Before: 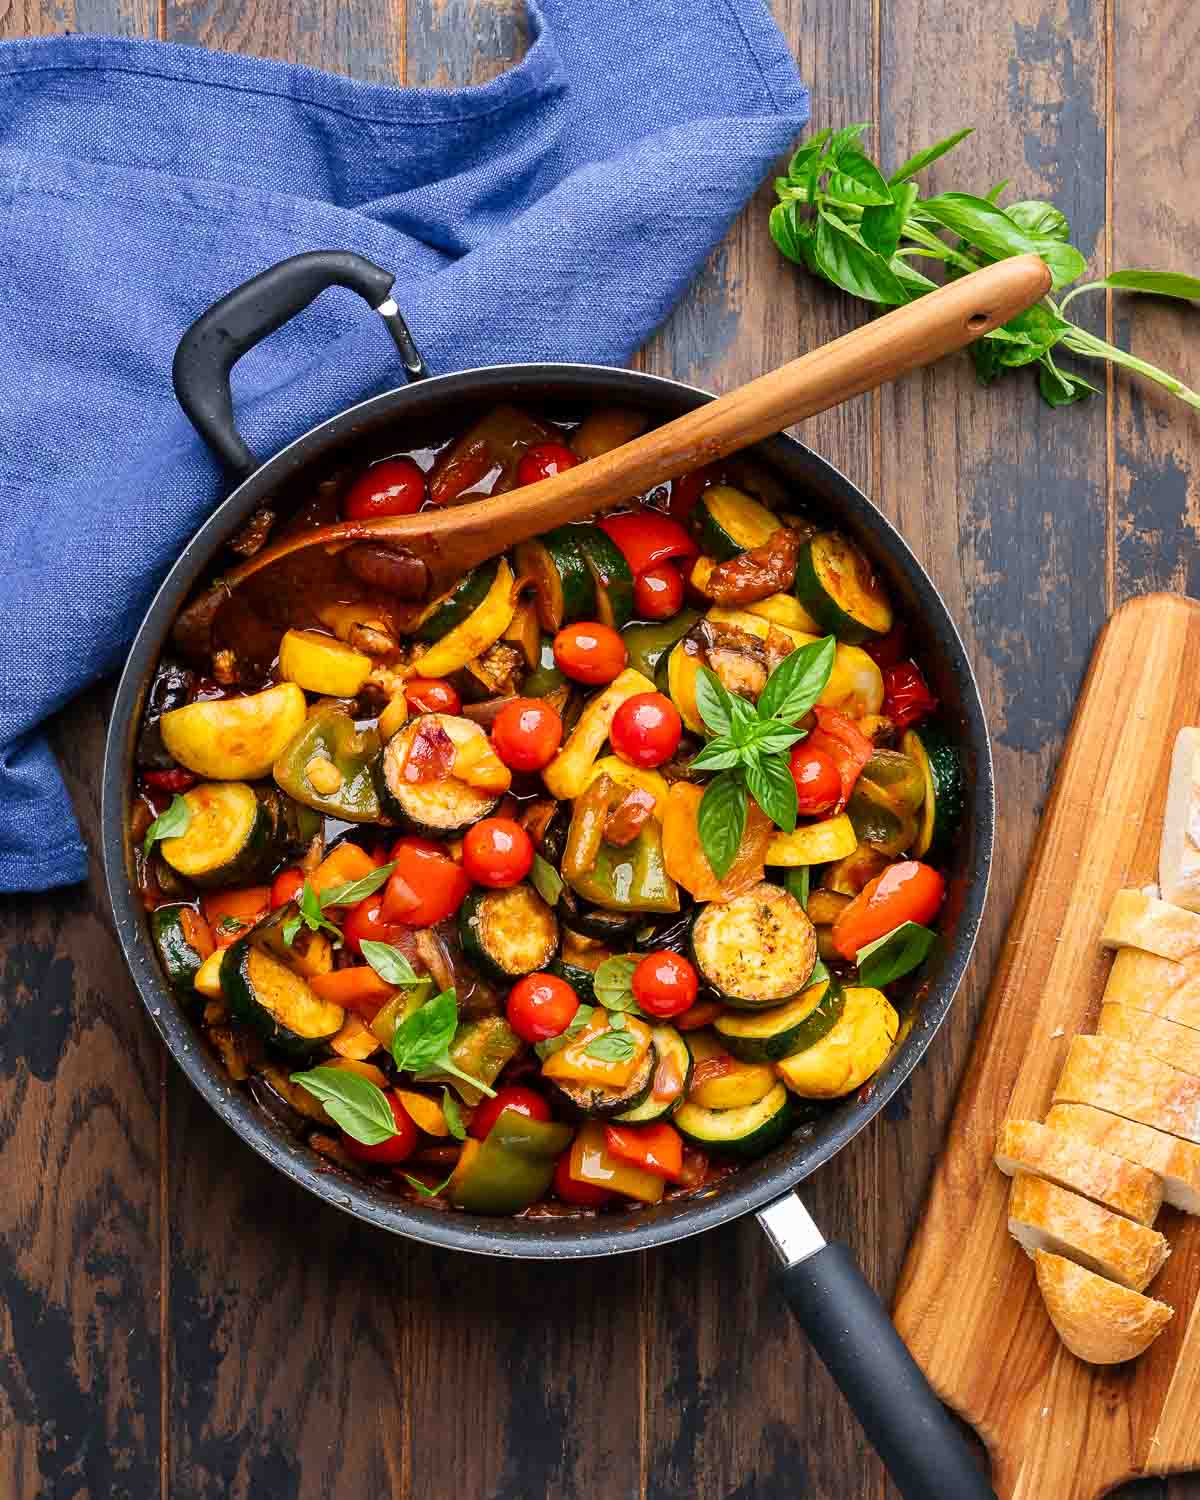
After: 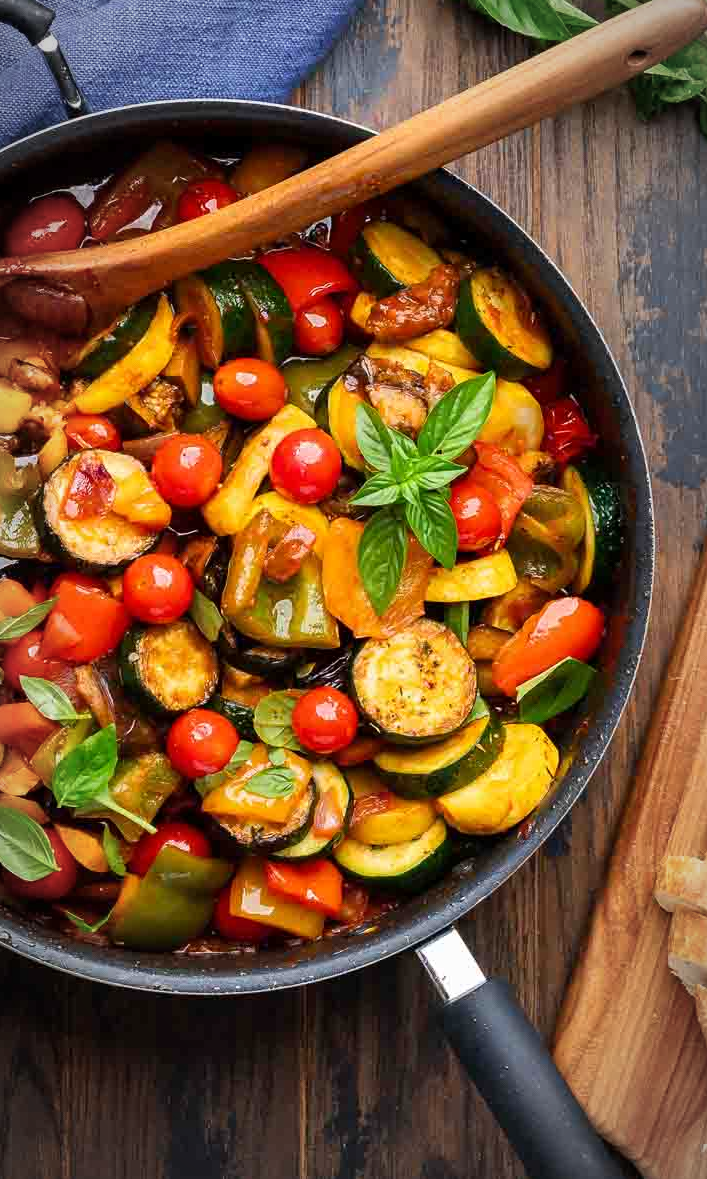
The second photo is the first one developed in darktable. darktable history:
crop and rotate: left 28.368%, top 17.625%, right 12.688%, bottom 3.733%
vignetting: fall-off radius 60.03%, automatic ratio true
